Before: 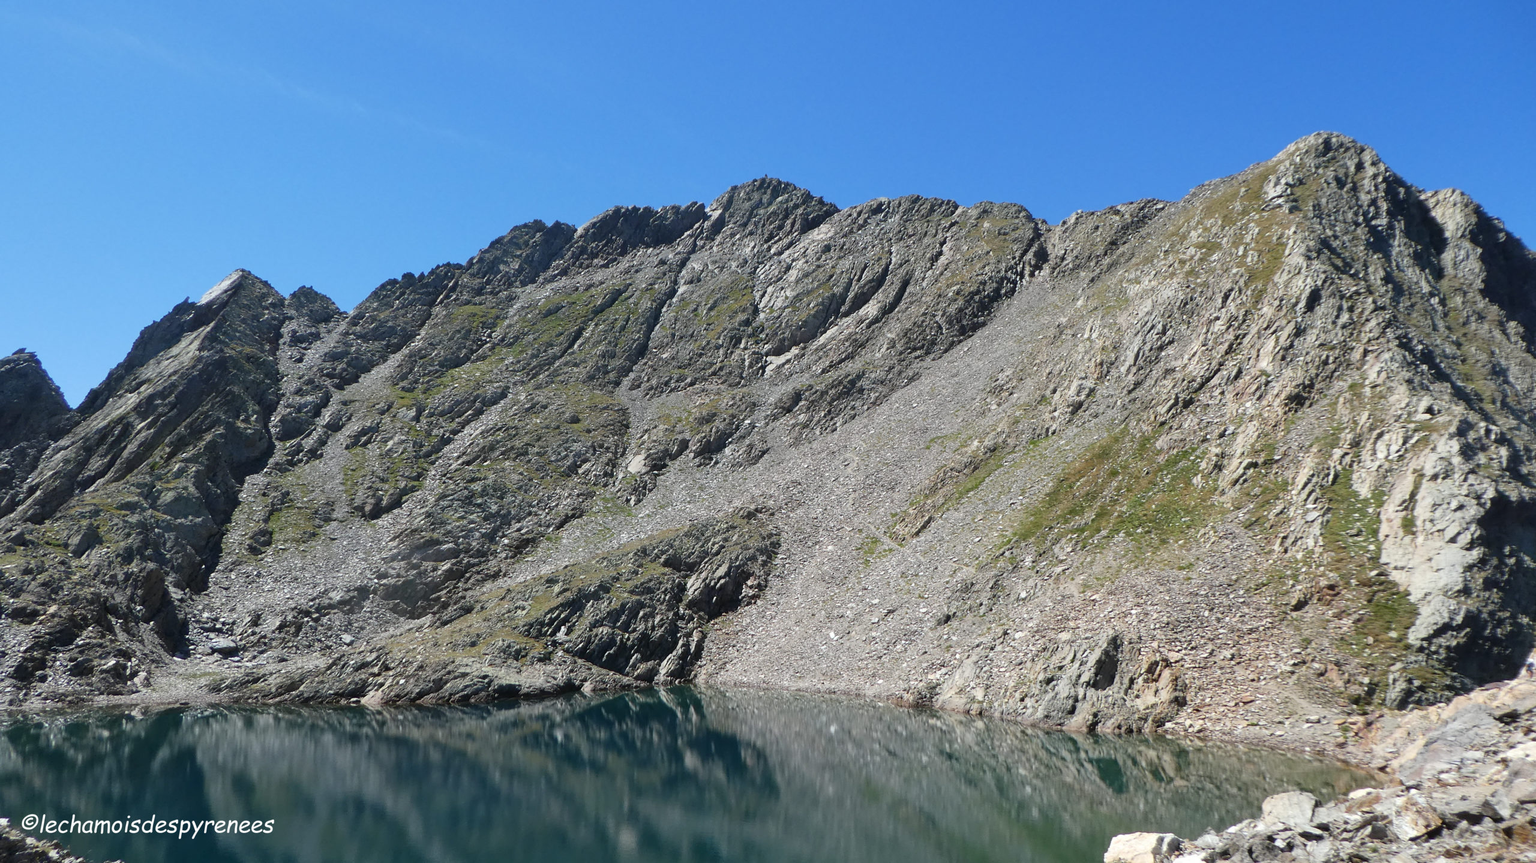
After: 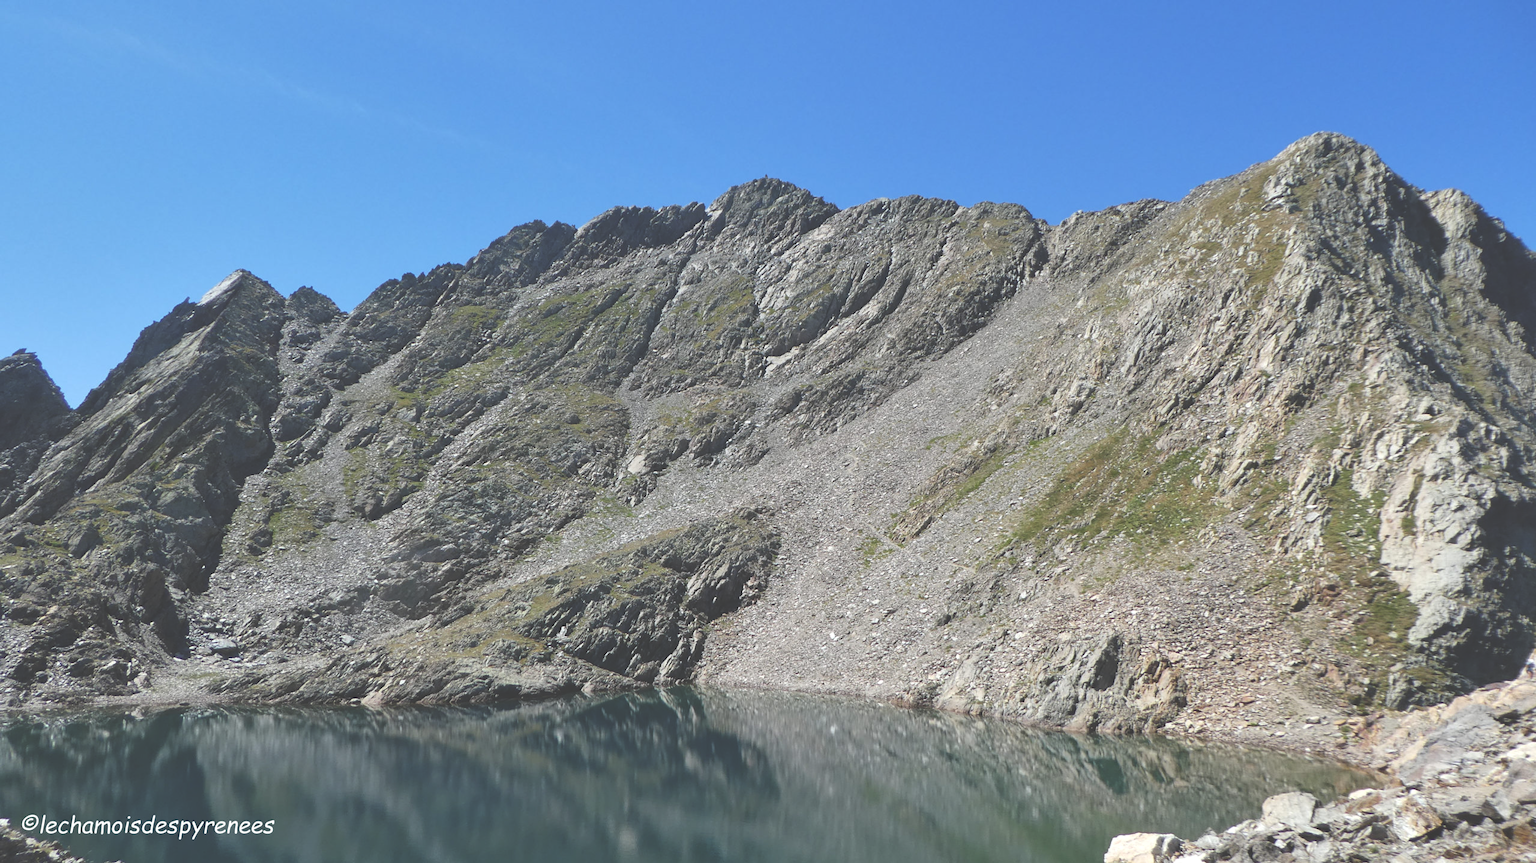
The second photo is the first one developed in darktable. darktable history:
exposure: black level correction -0.041, exposure 0.064 EV, compensate highlight preservation false
shadows and highlights: shadows 20.91, highlights -35.45, soften with gaussian
